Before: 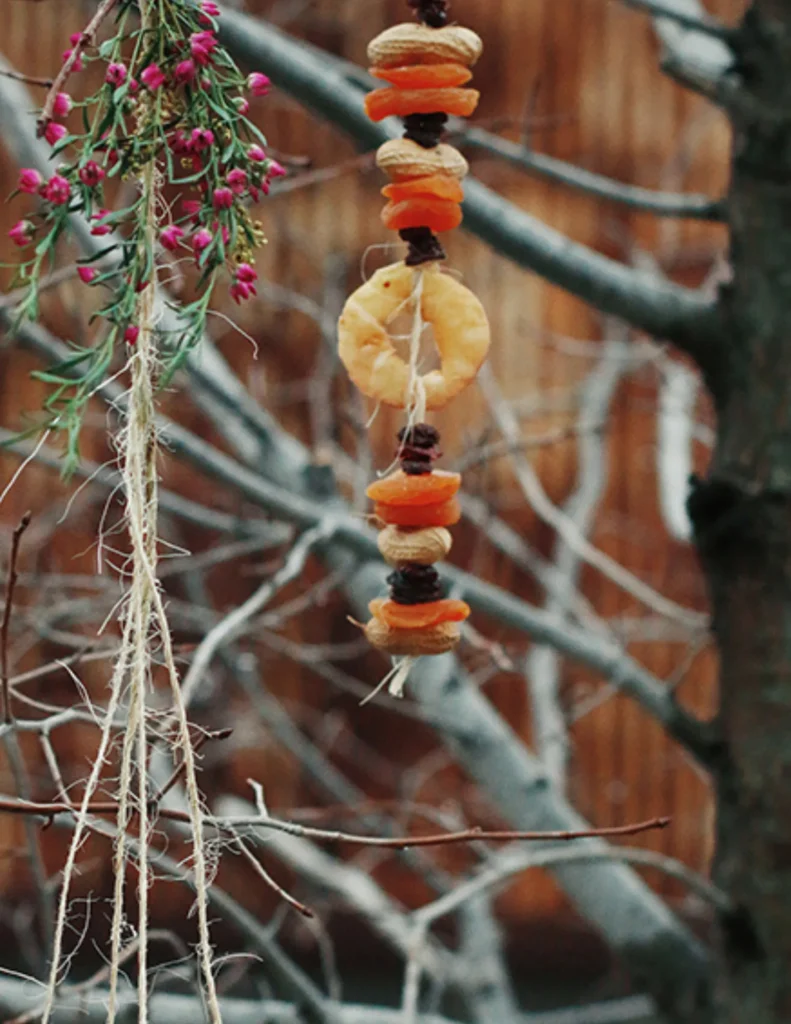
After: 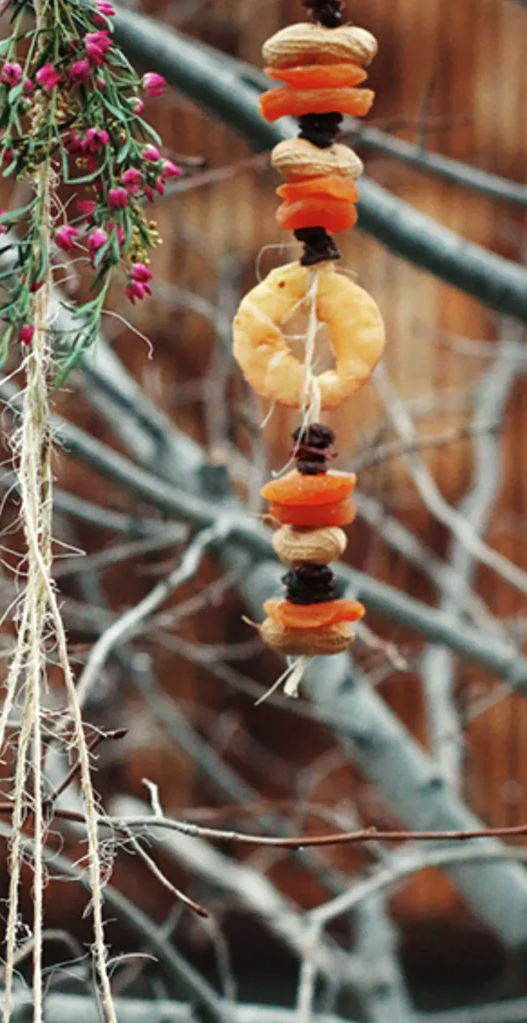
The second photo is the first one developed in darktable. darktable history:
crop and rotate: left 13.333%, right 20.026%
exposure: exposure 0.014 EV, compensate highlight preservation false
tone equalizer: -8 EV -0.398 EV, -7 EV -0.391 EV, -6 EV -0.323 EV, -5 EV -0.236 EV, -3 EV 0.226 EV, -2 EV 0.308 EV, -1 EV 0.403 EV, +0 EV 0.404 EV, mask exposure compensation -0.502 EV
